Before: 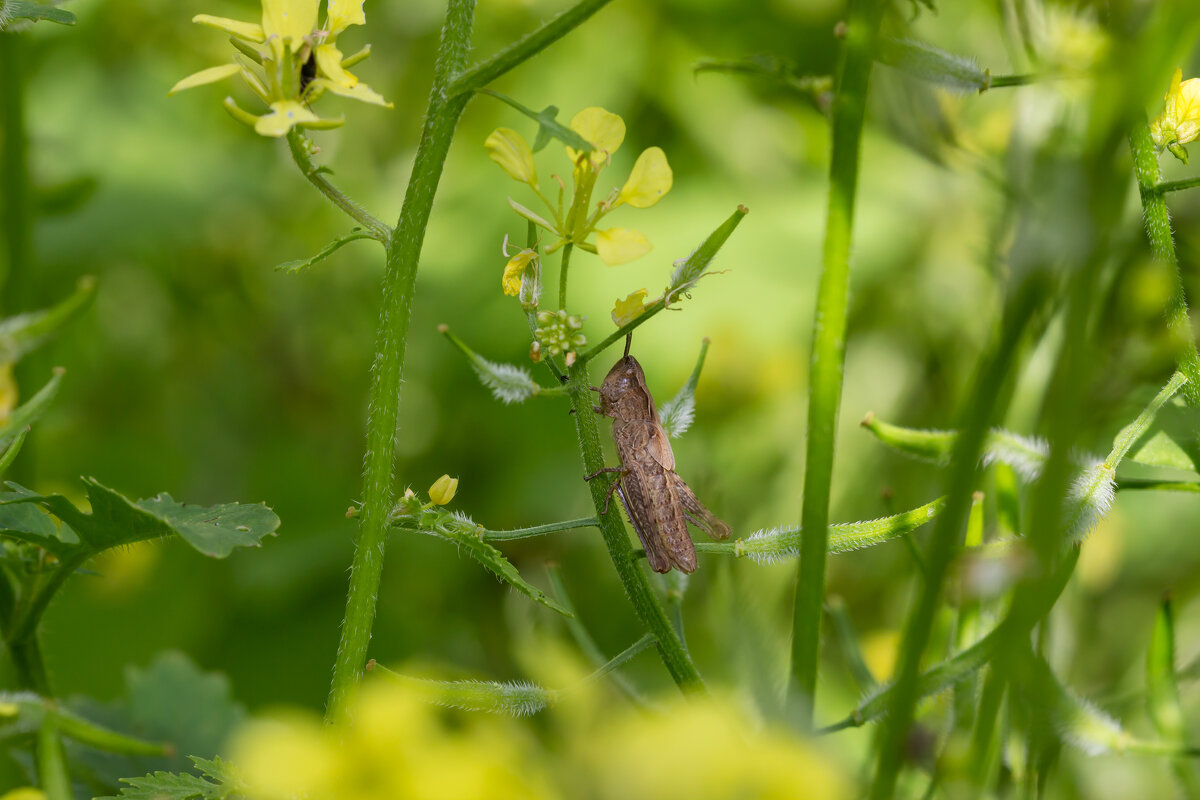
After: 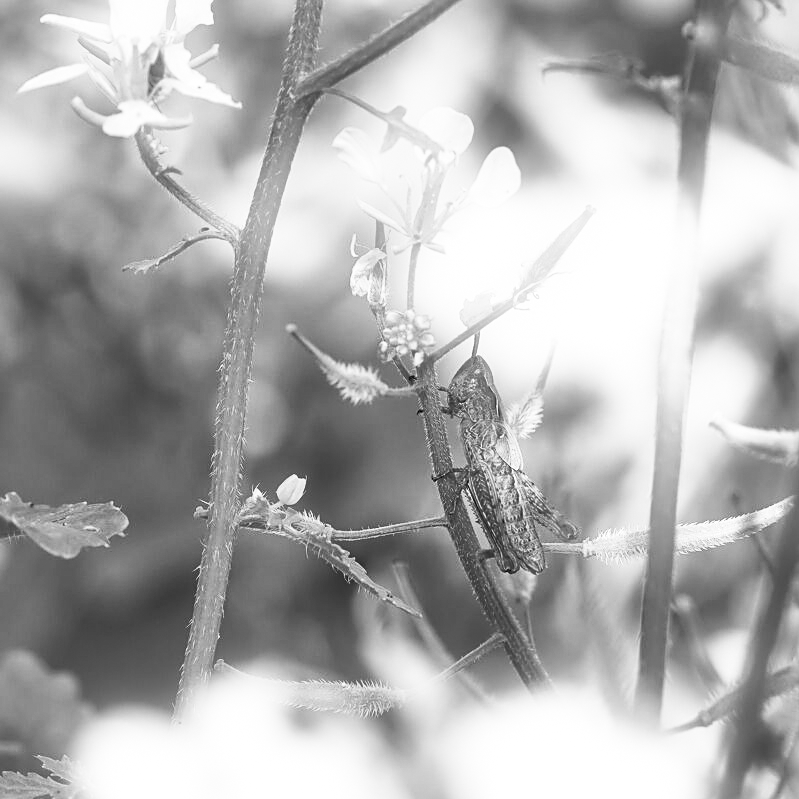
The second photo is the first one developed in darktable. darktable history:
shadows and highlights: on, module defaults
contrast brightness saturation: contrast 0.53, brightness 0.47, saturation -1
local contrast: highlights 100%, shadows 100%, detail 120%, midtone range 0.2
sharpen: on, module defaults
crop and rotate: left 12.673%, right 20.66%
grain: coarseness 0.81 ISO, strength 1.34%, mid-tones bias 0%
bloom: size 5%, threshold 95%, strength 15%
